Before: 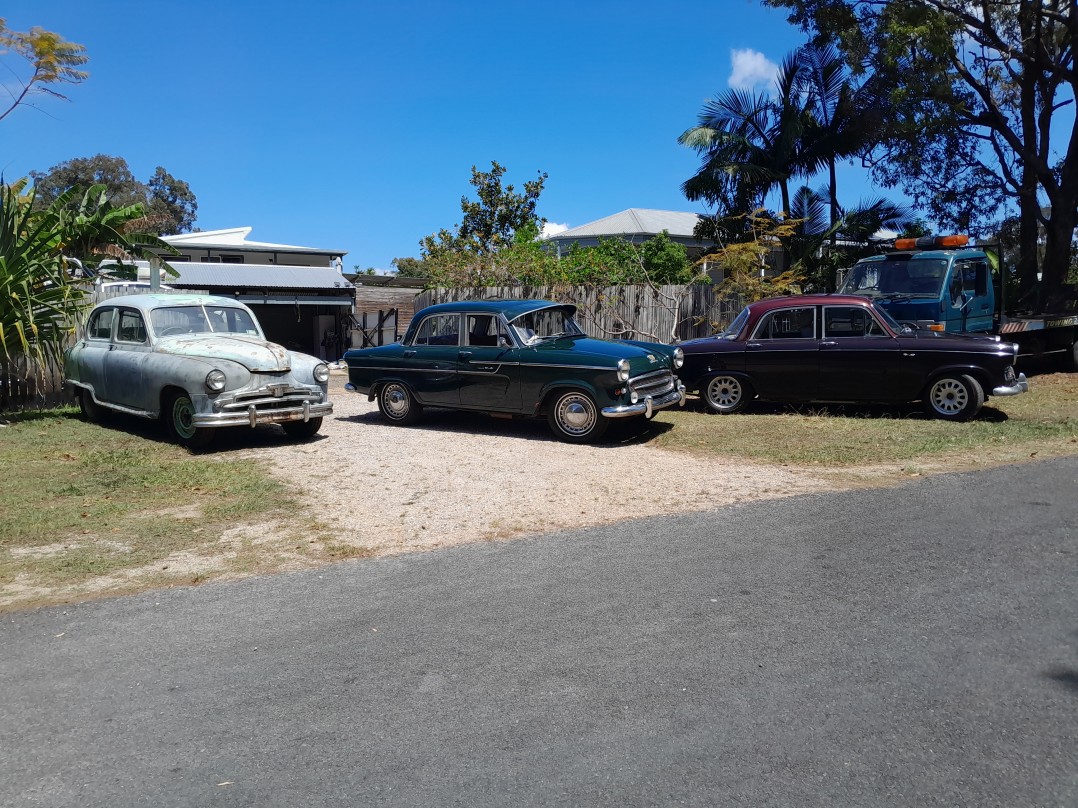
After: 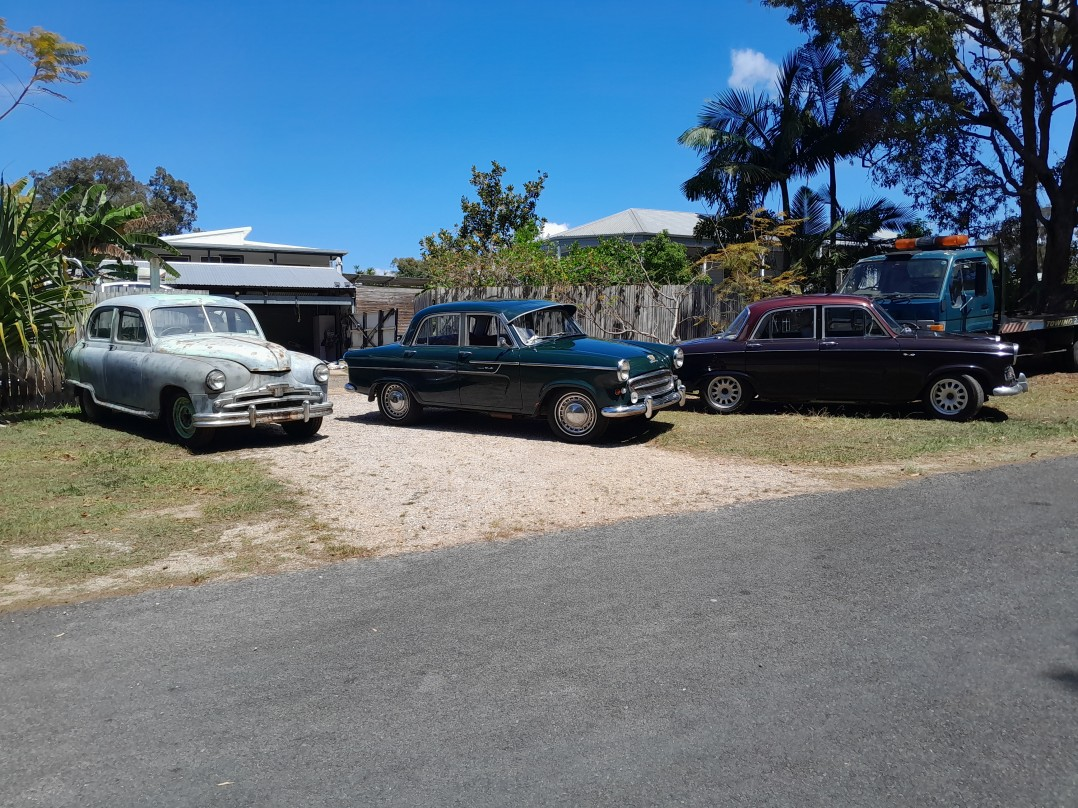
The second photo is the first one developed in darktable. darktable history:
shadows and highlights: shadows 20.91, highlights -81.91, soften with gaussian
tone equalizer: edges refinement/feathering 500, mask exposure compensation -1.57 EV, preserve details no
